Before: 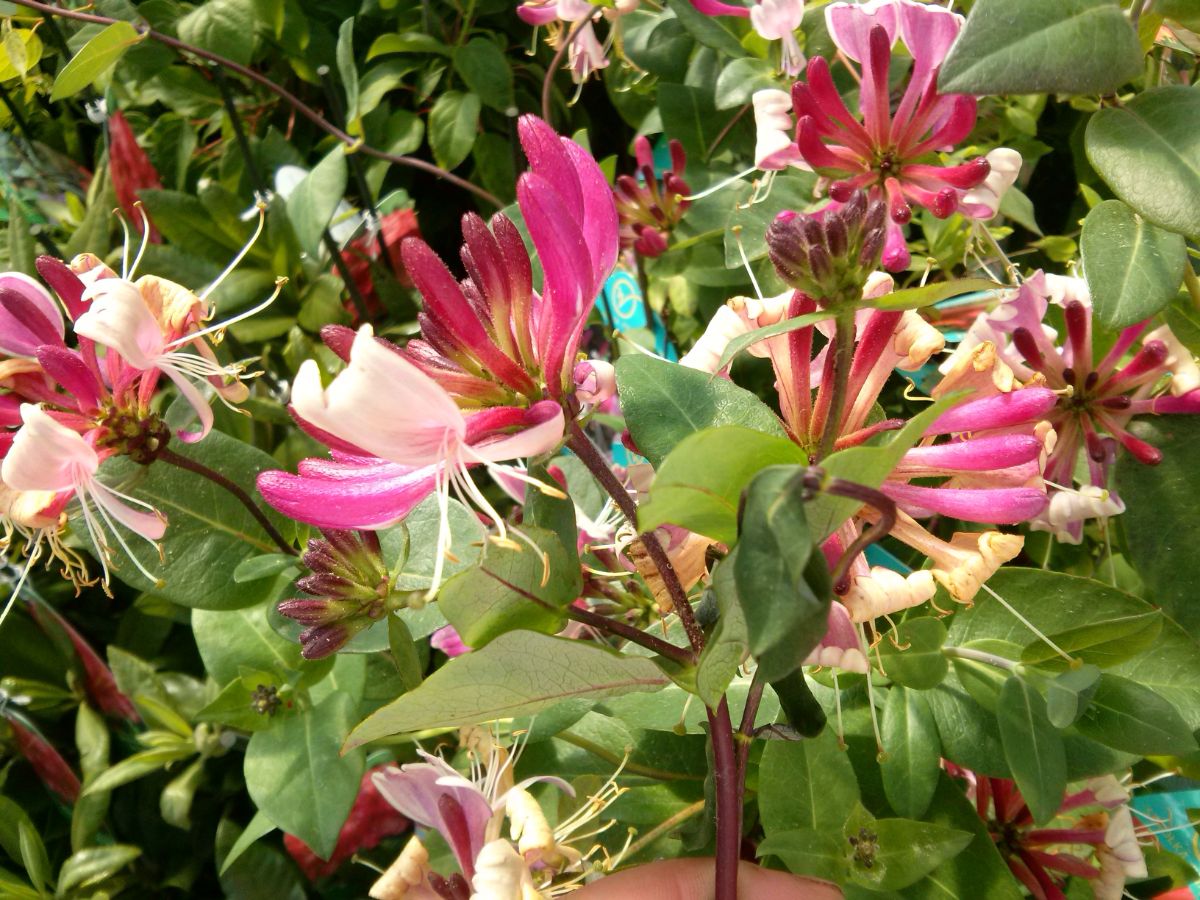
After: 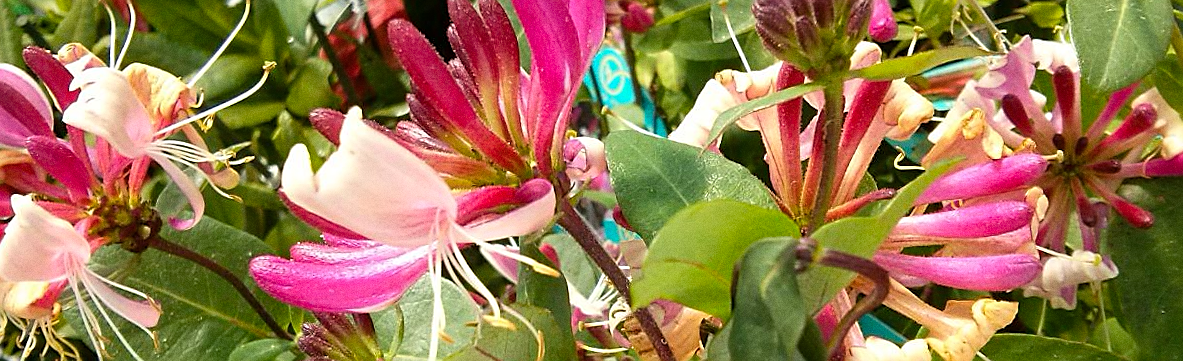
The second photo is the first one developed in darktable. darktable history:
crop and rotate: top 23.84%, bottom 34.294%
grain: coarseness 0.09 ISO
sharpen: radius 1.4, amount 1.25, threshold 0.7
color balance rgb: perceptual saturation grading › global saturation 10%, global vibrance 10%
rotate and perspective: rotation -1.42°, crop left 0.016, crop right 0.984, crop top 0.035, crop bottom 0.965
